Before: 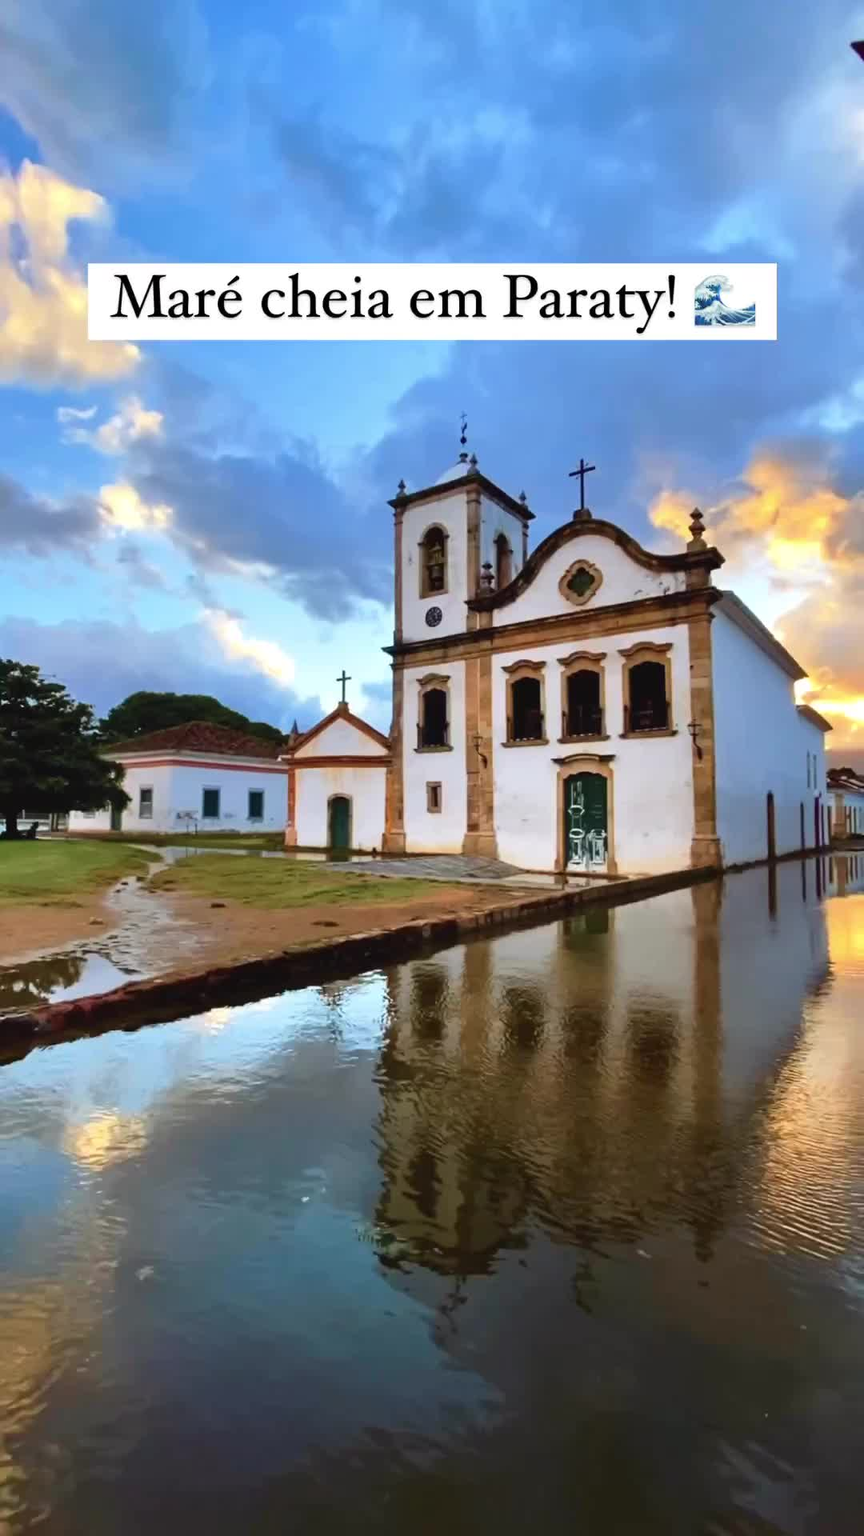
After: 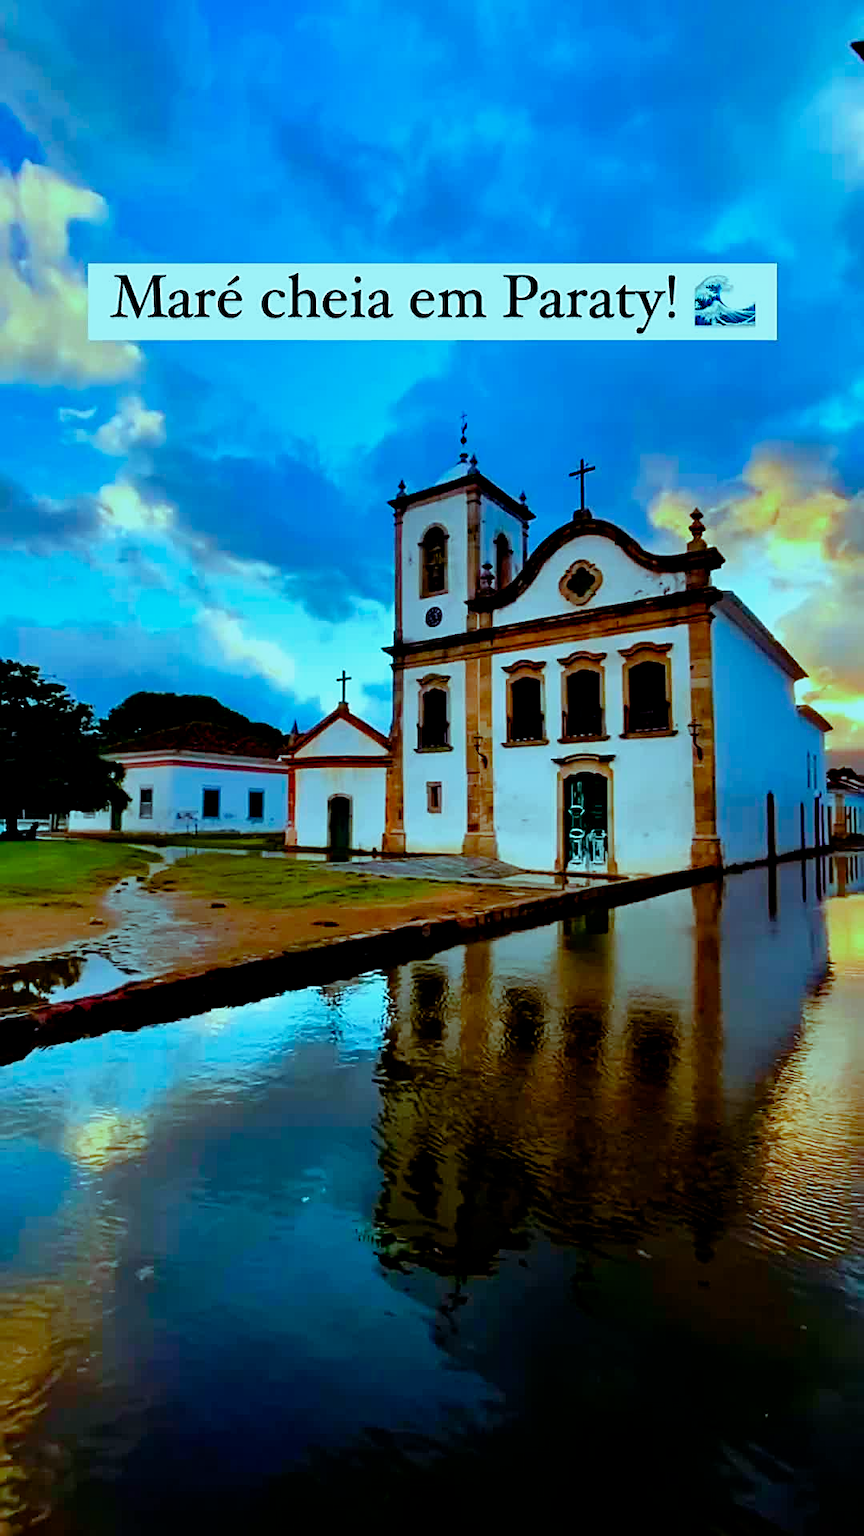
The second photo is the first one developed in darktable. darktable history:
sharpen: on, module defaults
color balance rgb: shadows lift › luminance -7.7%, shadows lift › chroma 2.13%, shadows lift › hue 165.27°, power › luminance -7.77%, power › chroma 1.34%, power › hue 330.55°, highlights gain › luminance -33.33%, highlights gain › chroma 5.68%, highlights gain › hue 217.2°, global offset › luminance -0.33%, global offset › chroma 0.11%, global offset › hue 165.27°, perceptual saturation grading › global saturation 27.72%, perceptual saturation grading › highlights -25%, perceptual saturation grading › mid-tones 25%, perceptual saturation grading › shadows 50%
filmic rgb: black relative exposure -6.3 EV, white relative exposure 2.8 EV, threshold 3 EV, target black luminance 0%, hardness 4.6, latitude 67.35%, contrast 1.292, shadows ↔ highlights balance -3.5%, preserve chrominance no, color science v4 (2020), contrast in shadows soft, enable highlight reconstruction true
